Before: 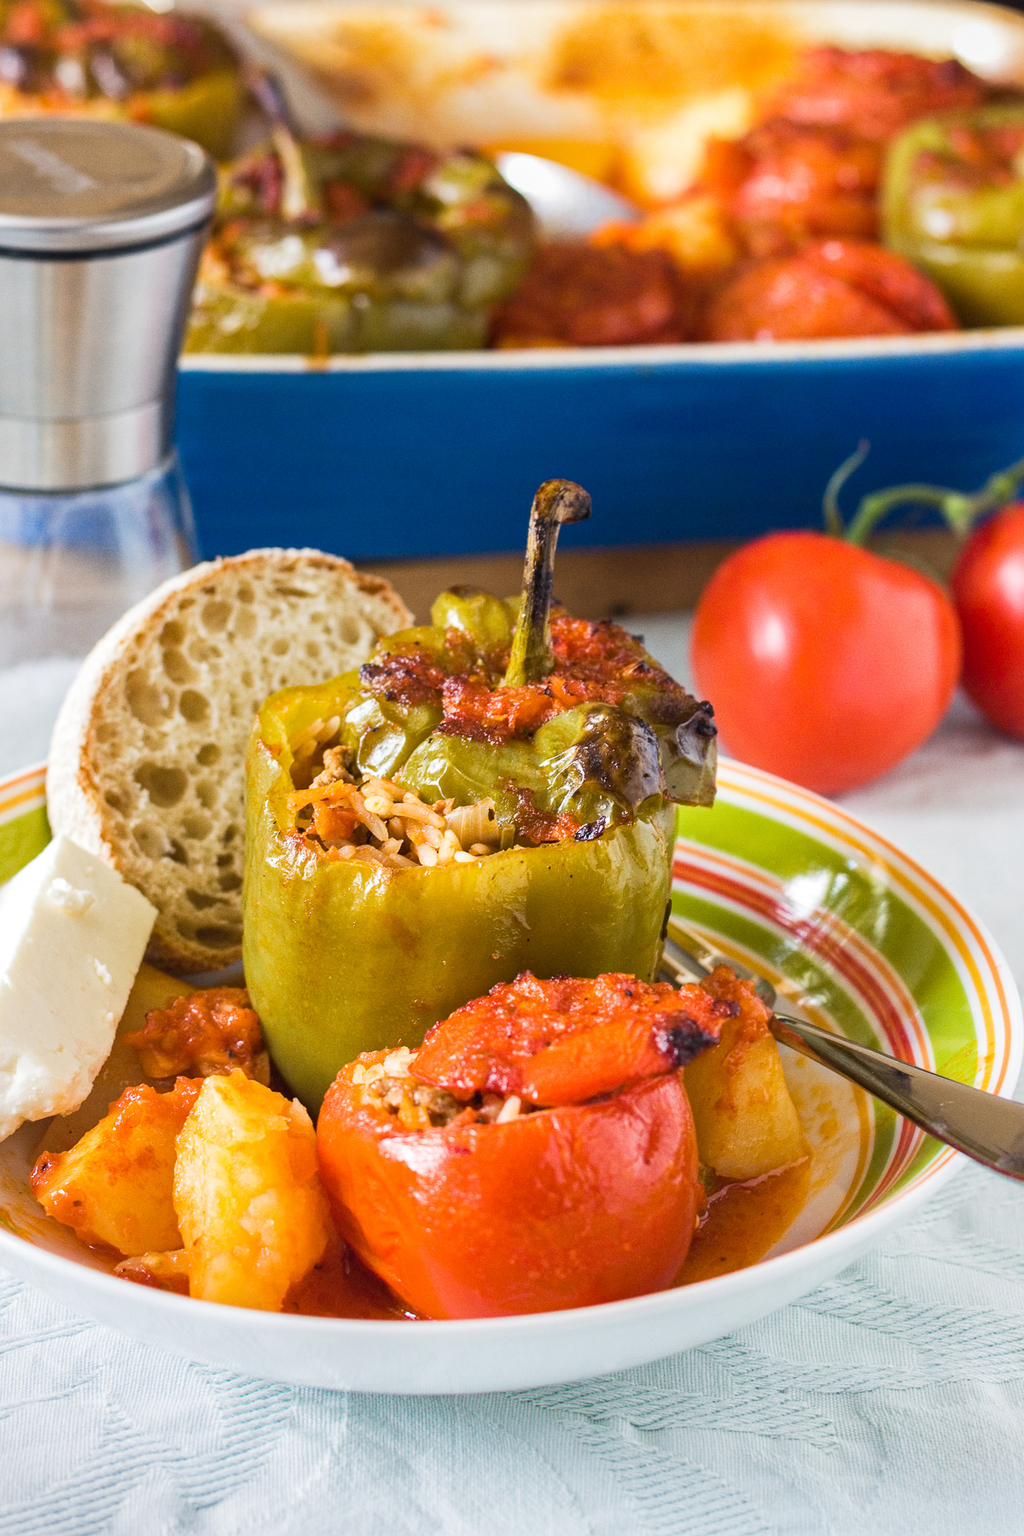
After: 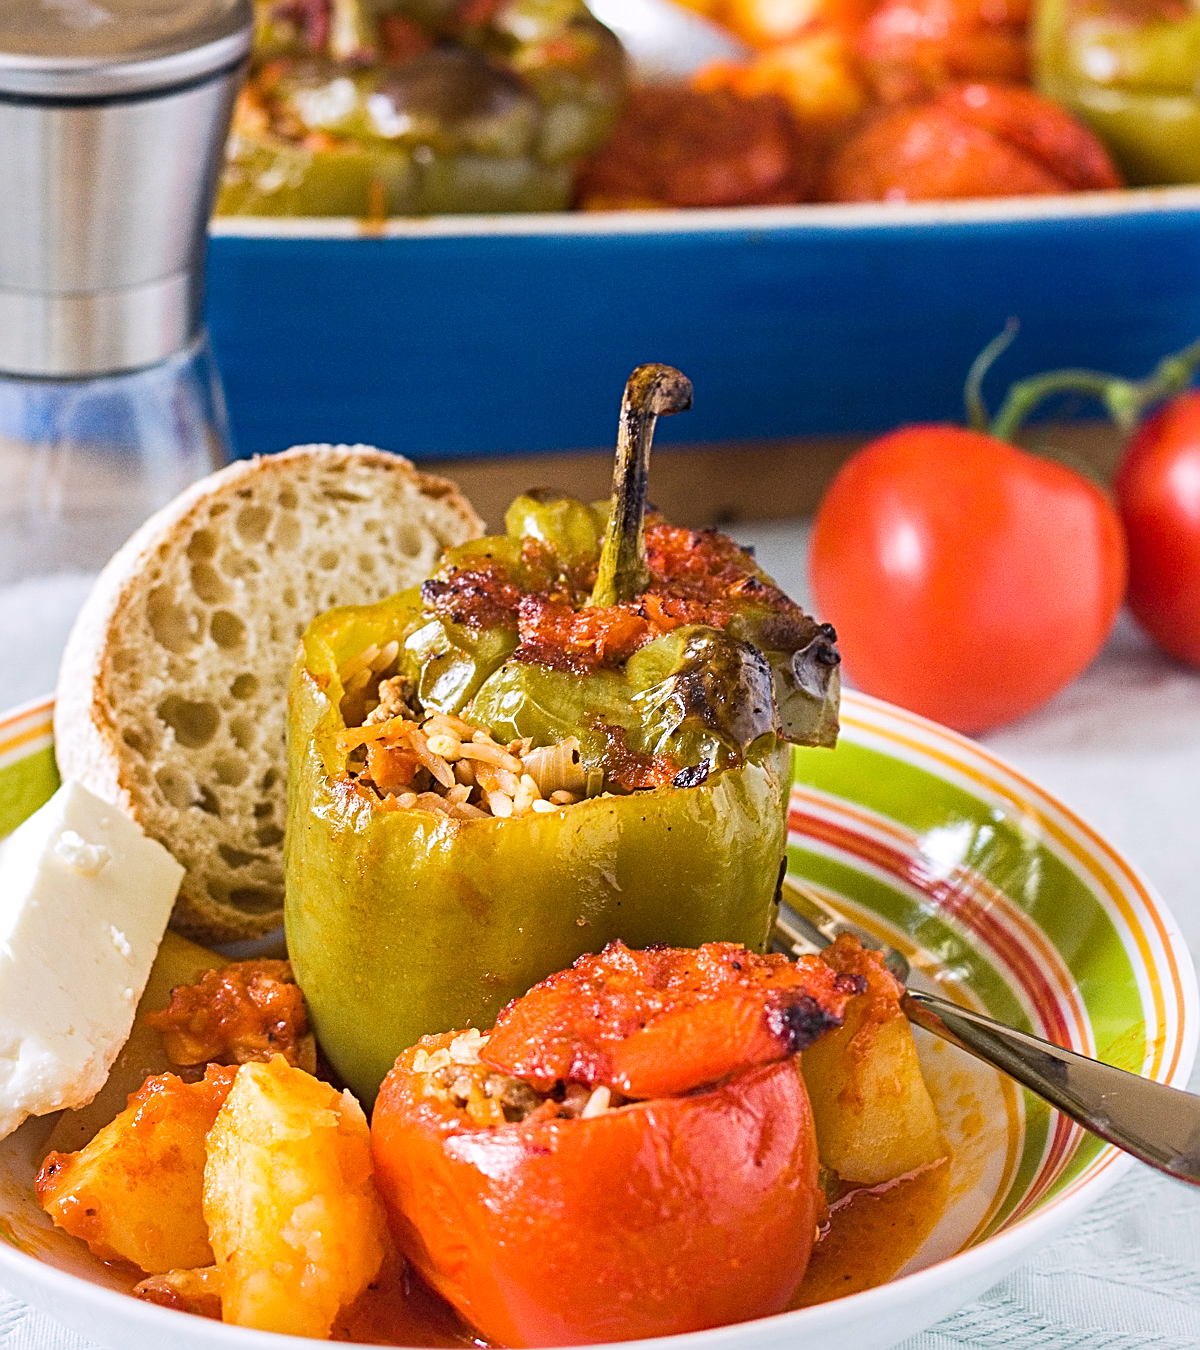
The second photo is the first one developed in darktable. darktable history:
crop: top 11.038%, bottom 13.962%
sharpen: radius 2.584, amount 0.688
white balance: red 1.009, blue 1.027
